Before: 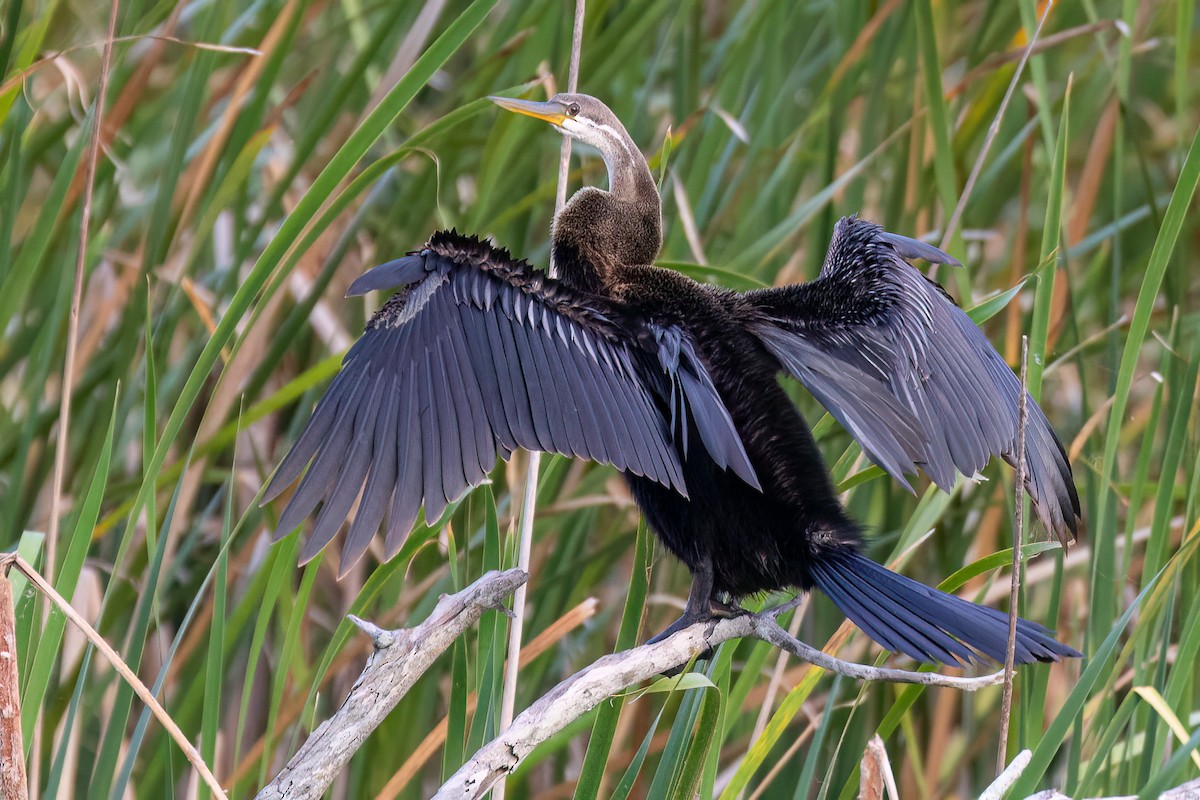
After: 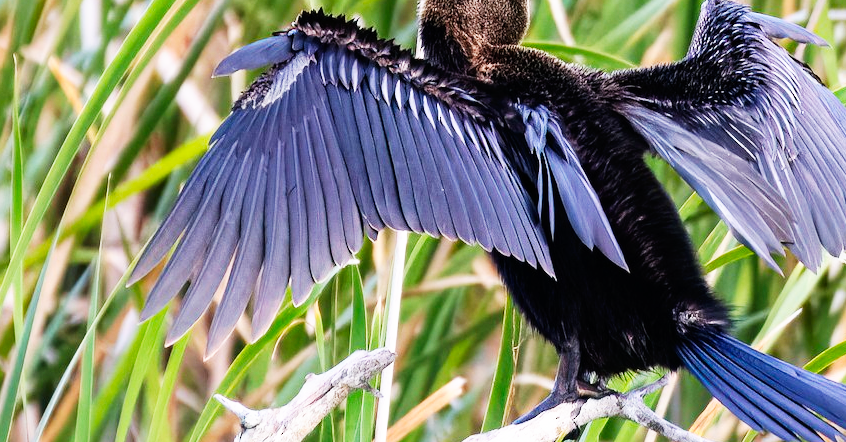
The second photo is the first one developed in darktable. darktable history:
crop: left 11.123%, top 27.61%, right 18.3%, bottom 17.034%
base curve: curves: ch0 [(0, 0) (0.007, 0.004) (0.027, 0.03) (0.046, 0.07) (0.207, 0.54) (0.442, 0.872) (0.673, 0.972) (1, 1)], preserve colors none
